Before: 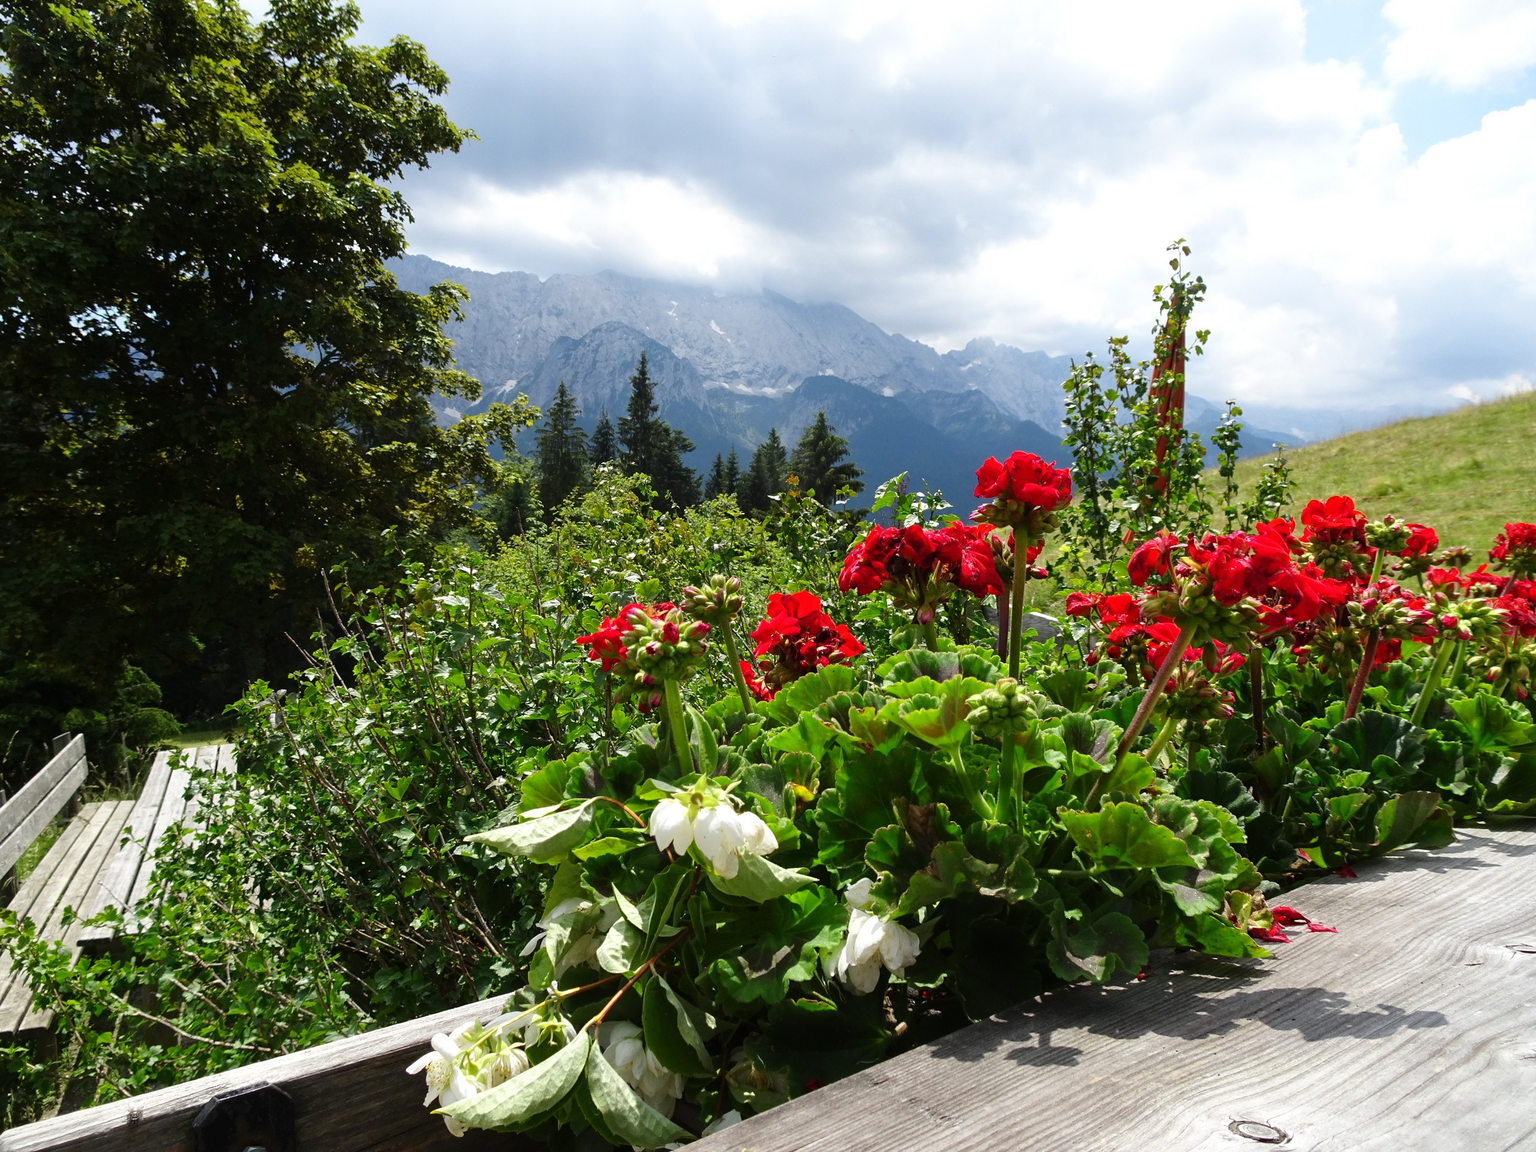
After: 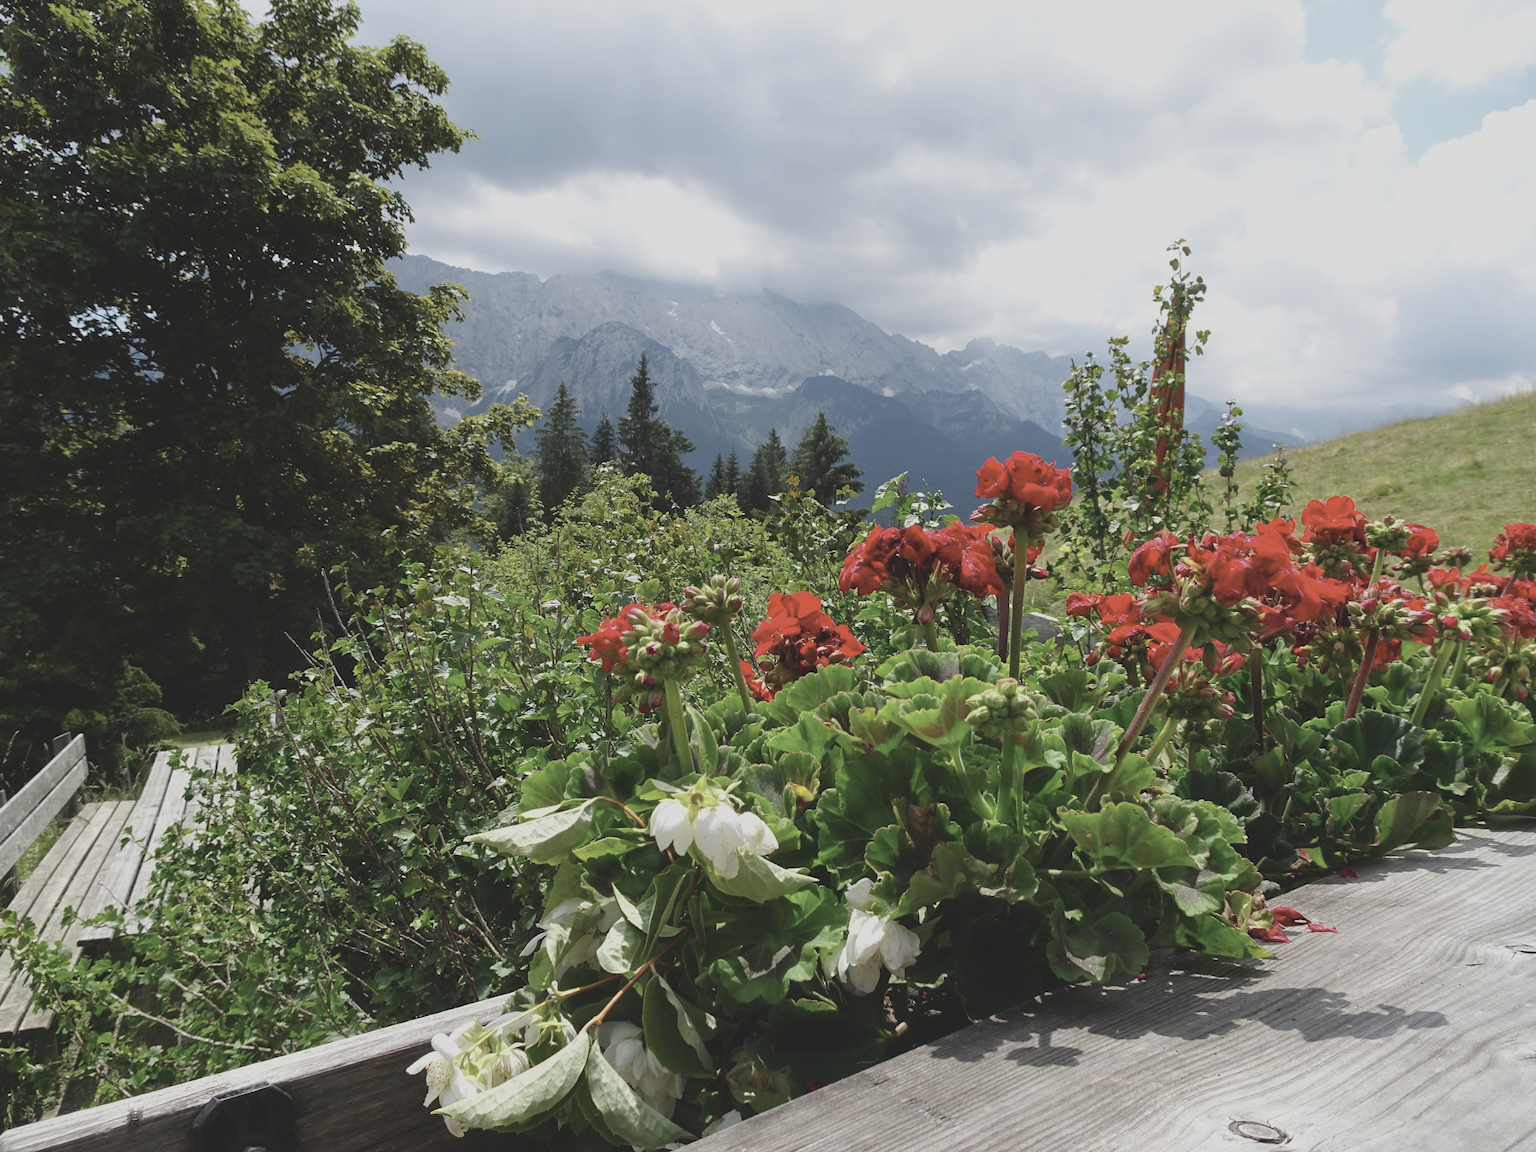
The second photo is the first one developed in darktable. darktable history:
contrast brightness saturation: contrast -0.257, saturation -0.443
